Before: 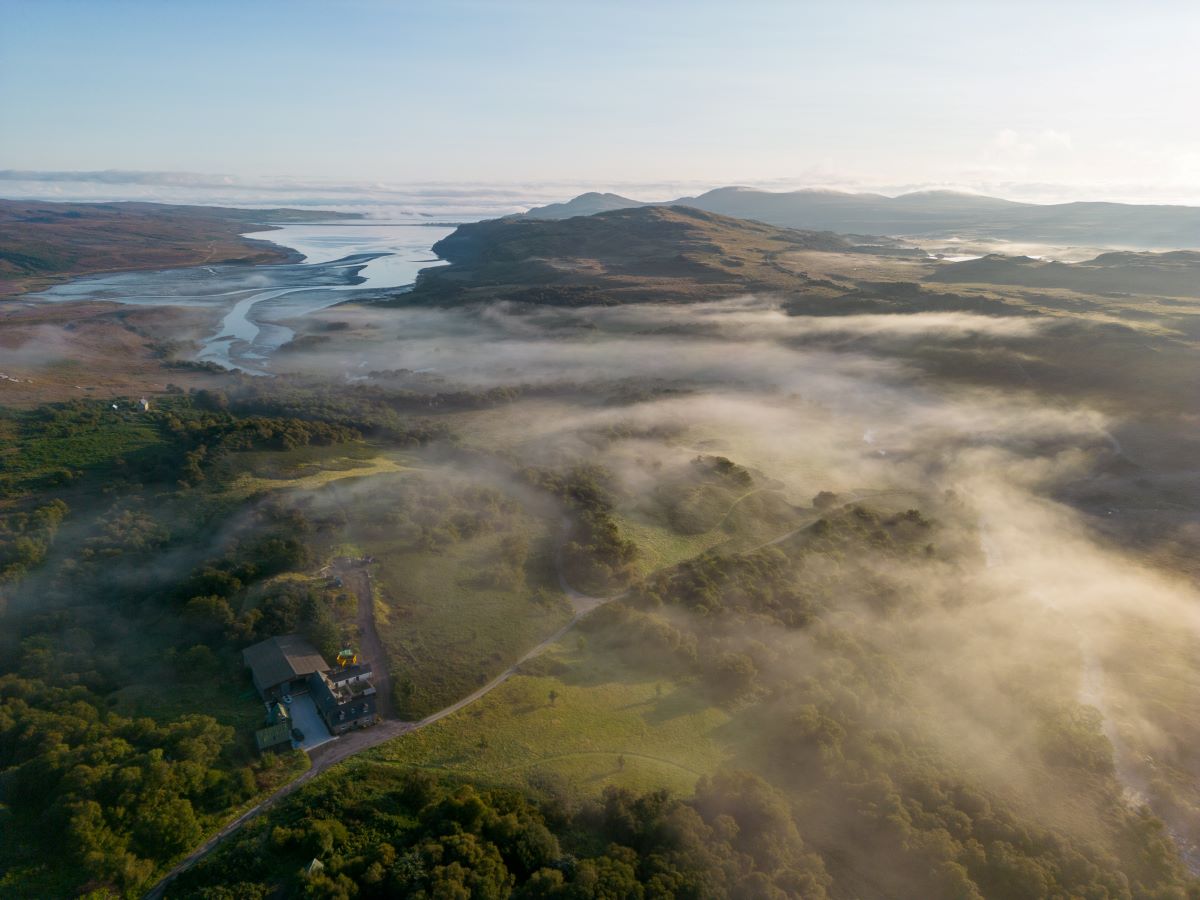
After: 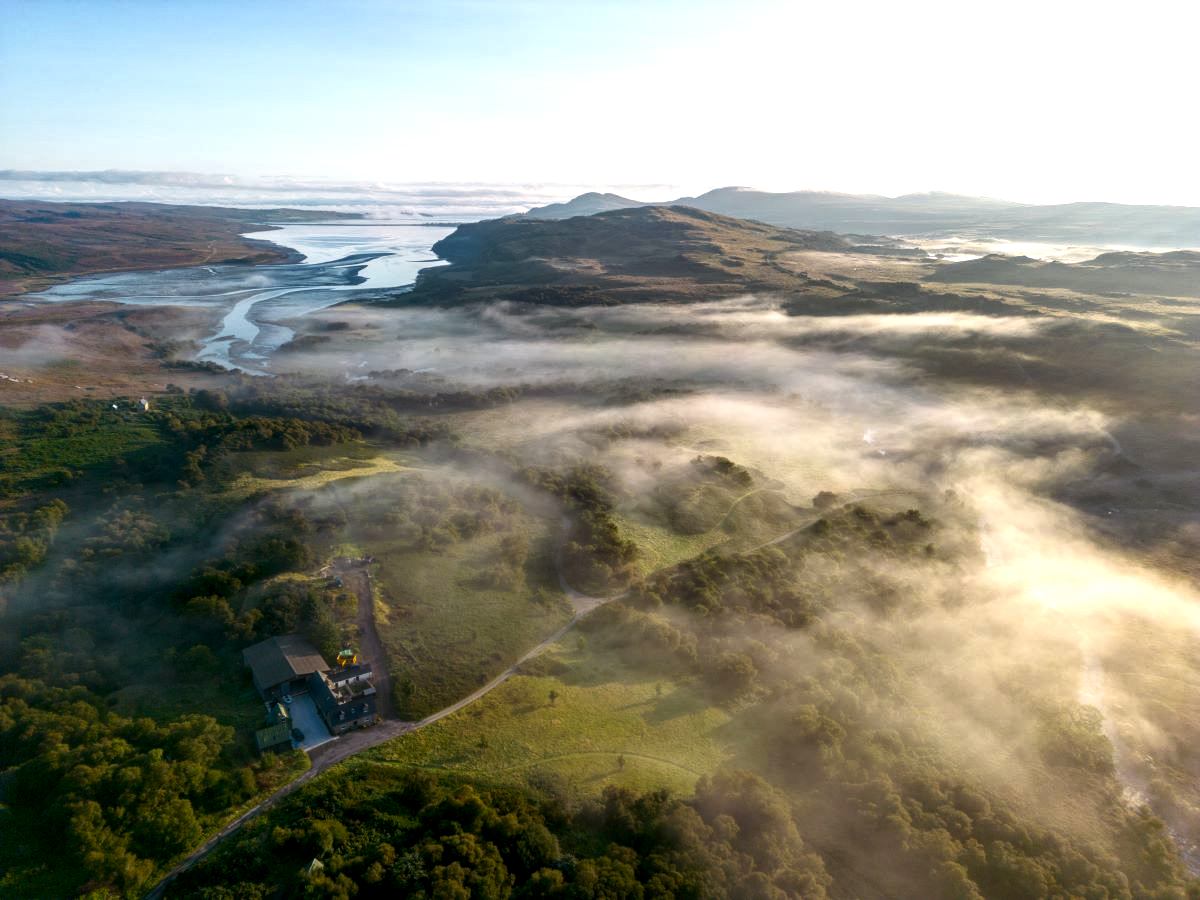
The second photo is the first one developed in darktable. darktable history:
exposure: black level correction 0, exposure 0.694 EV, compensate highlight preservation false
local contrast: on, module defaults
contrast brightness saturation: contrast 0.067, brightness -0.132, saturation 0.051
